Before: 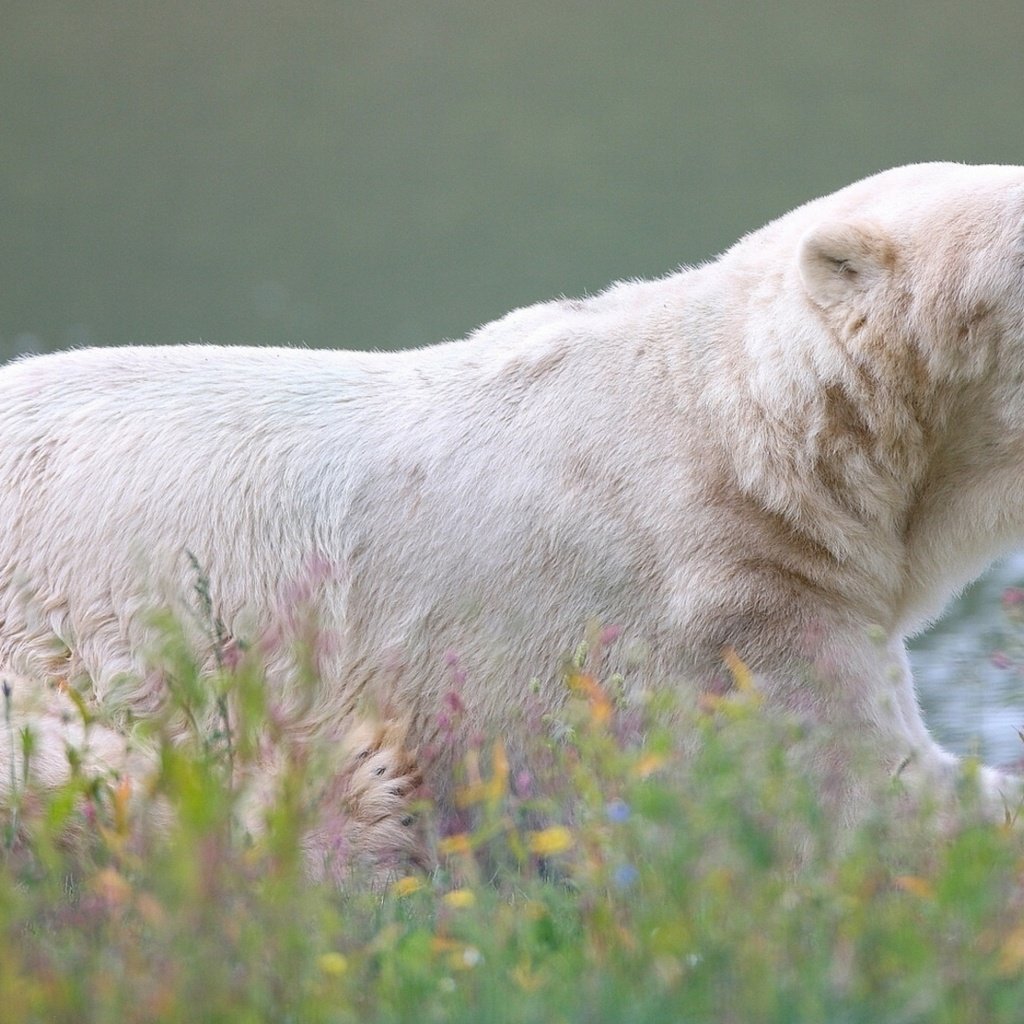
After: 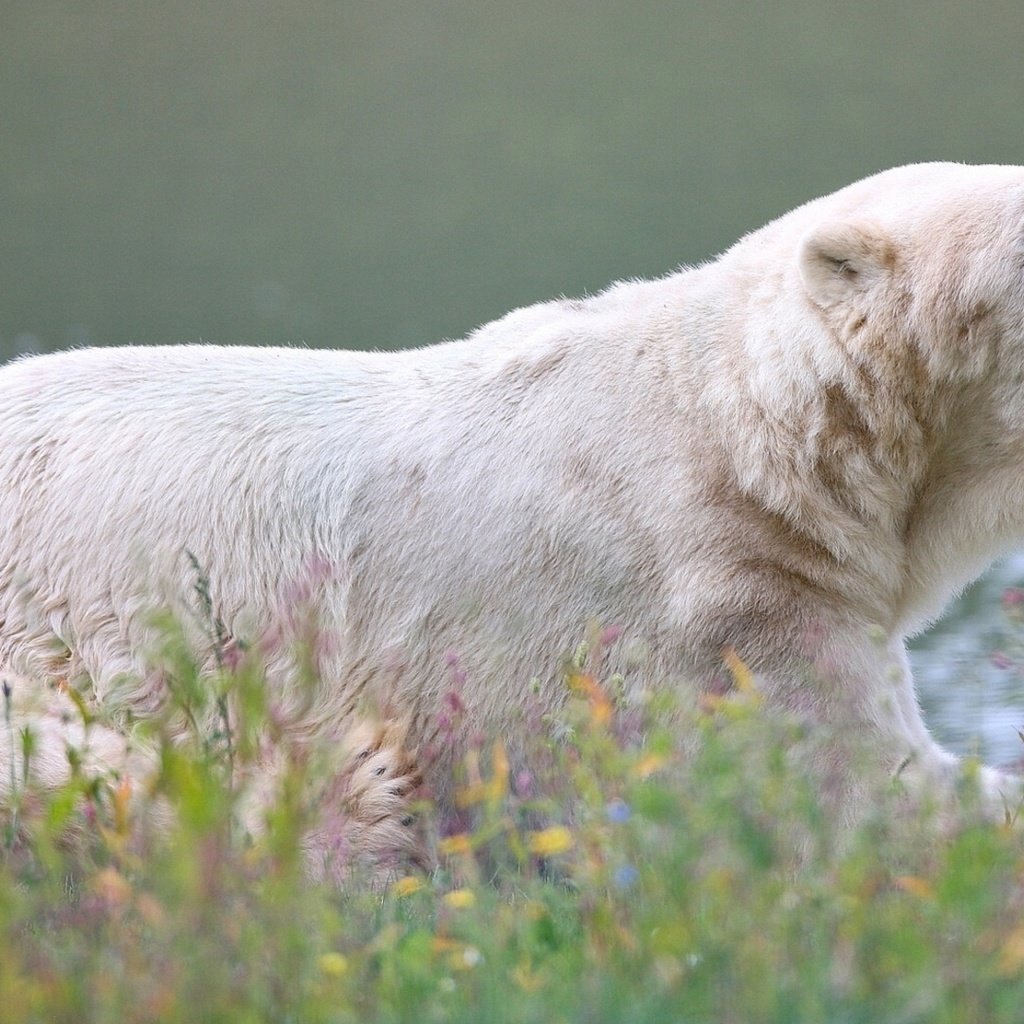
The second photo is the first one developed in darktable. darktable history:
contrast brightness saturation: contrast 0.105, brightness 0.016, saturation 0.02
shadows and highlights: shadows 31.76, highlights -33.18, highlights color adjustment 42.51%, soften with gaussian
